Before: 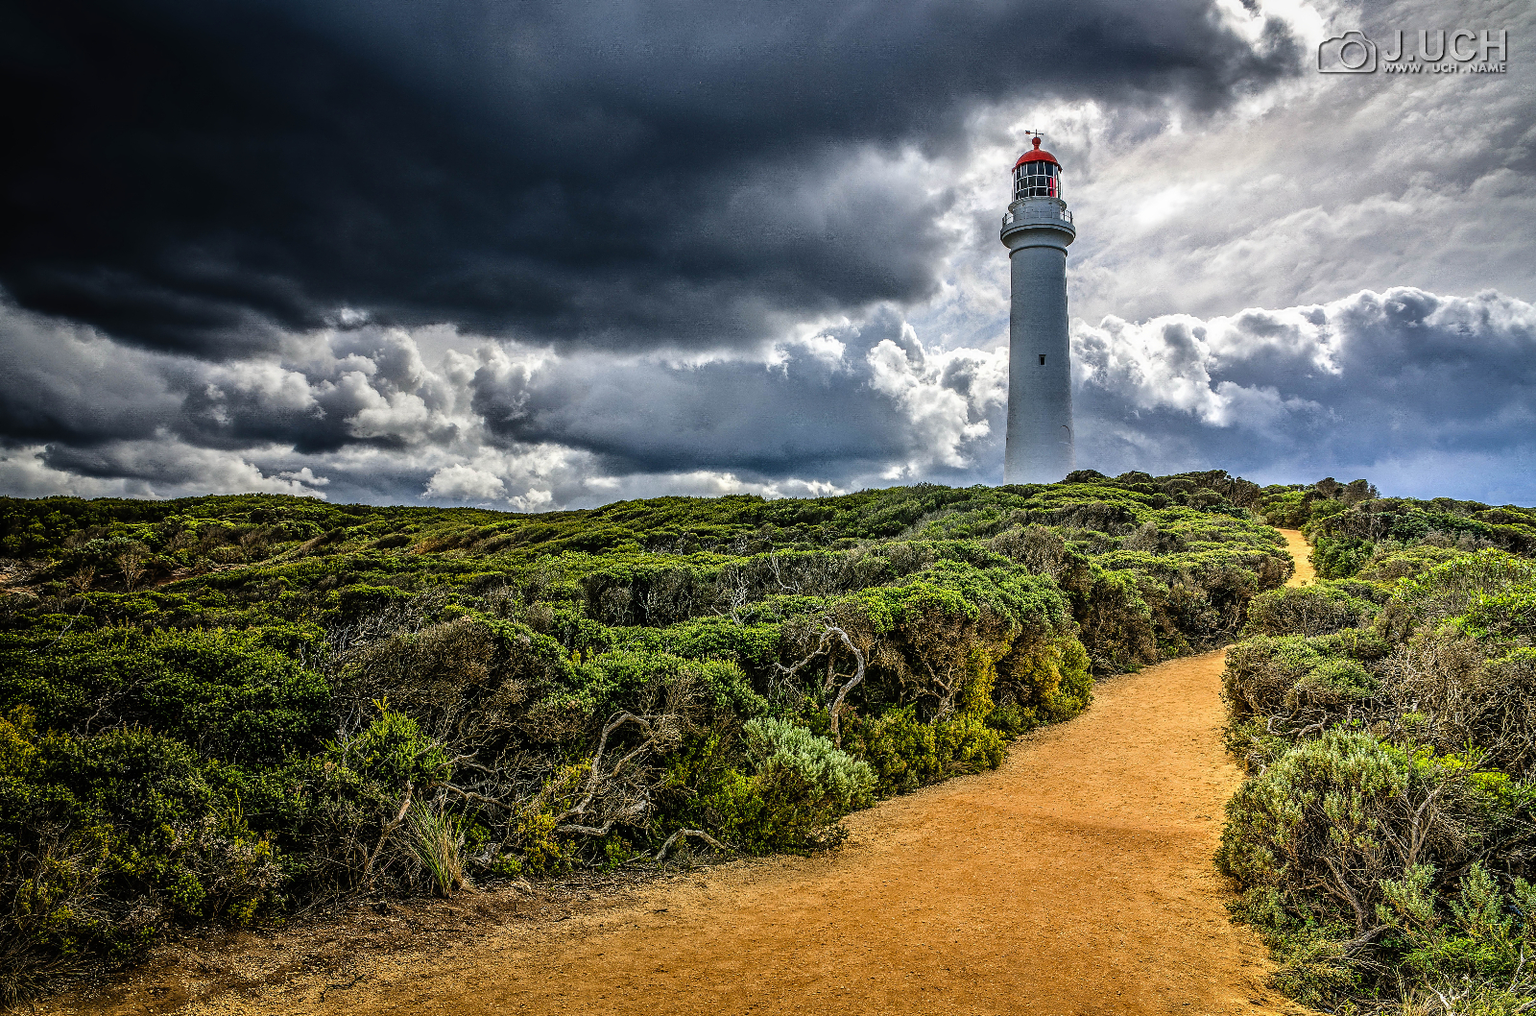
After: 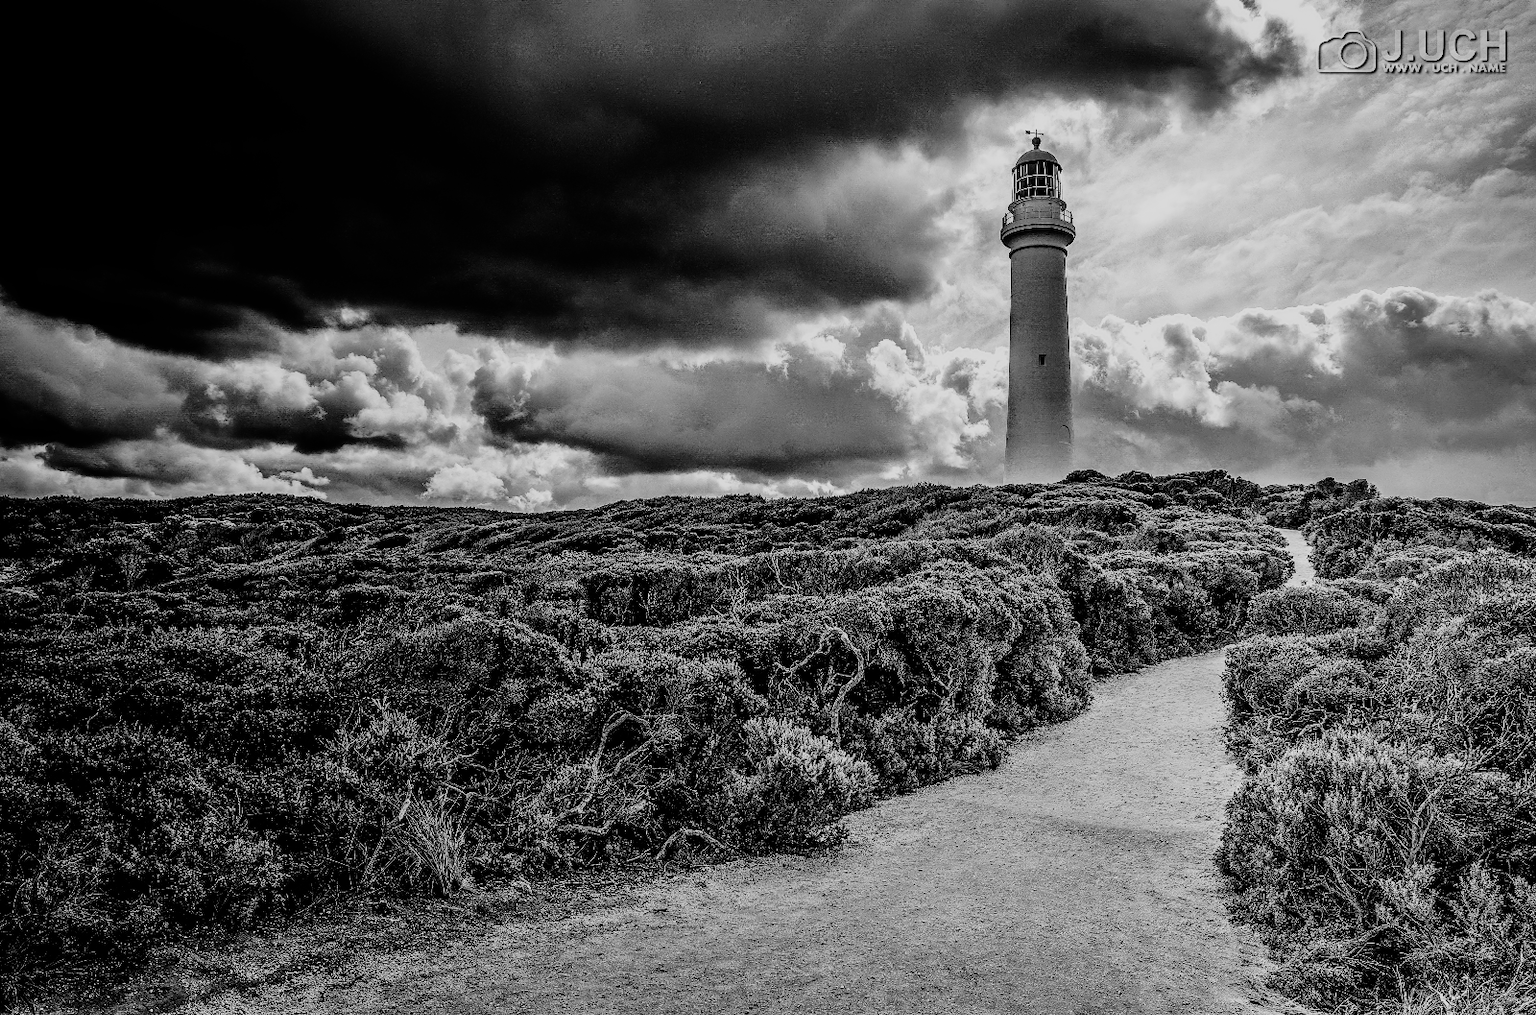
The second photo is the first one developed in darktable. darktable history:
monochrome: a 73.58, b 64.21
filmic rgb: black relative exposure -5 EV, hardness 2.88, contrast 1.4, highlights saturation mix -30%
